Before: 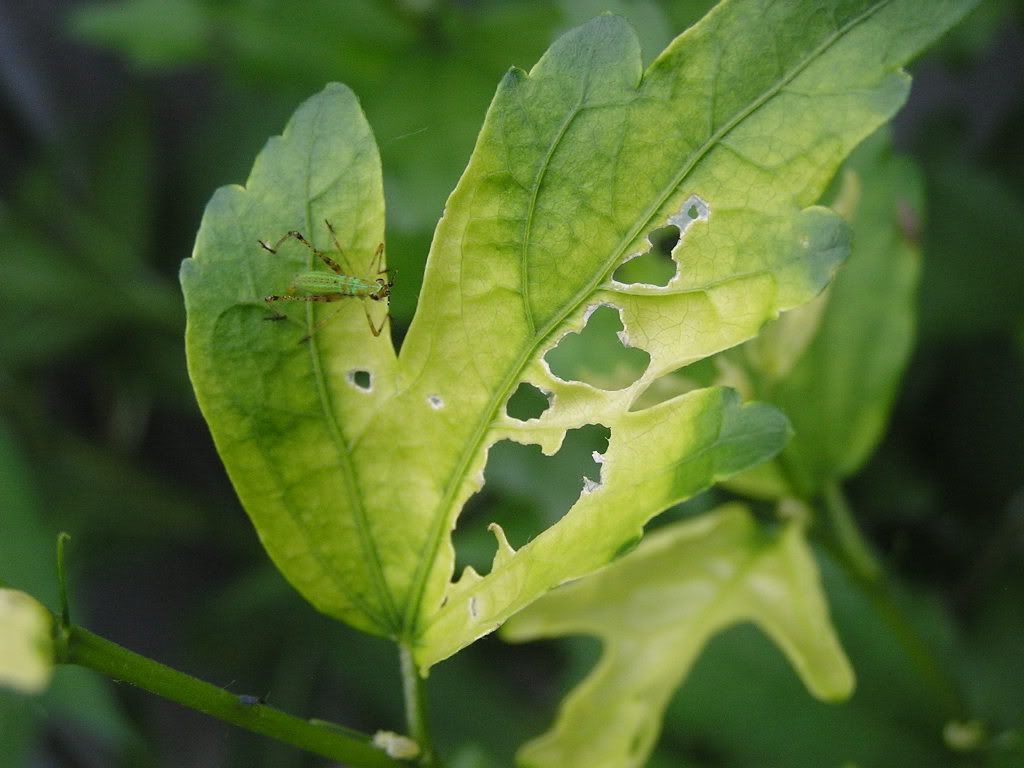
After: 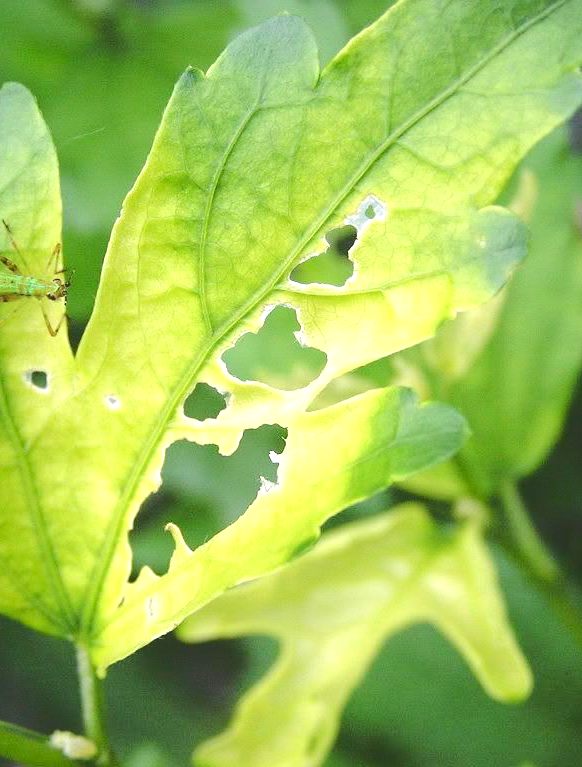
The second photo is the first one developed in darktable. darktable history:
exposure: exposure 1 EV, compensate highlight preservation false
crop: left 31.594%, top 0.005%, right 11.484%
base curve: curves: ch0 [(0, 0.024) (0.055, 0.065) (0.121, 0.166) (0.236, 0.319) (0.693, 0.726) (1, 1)]
